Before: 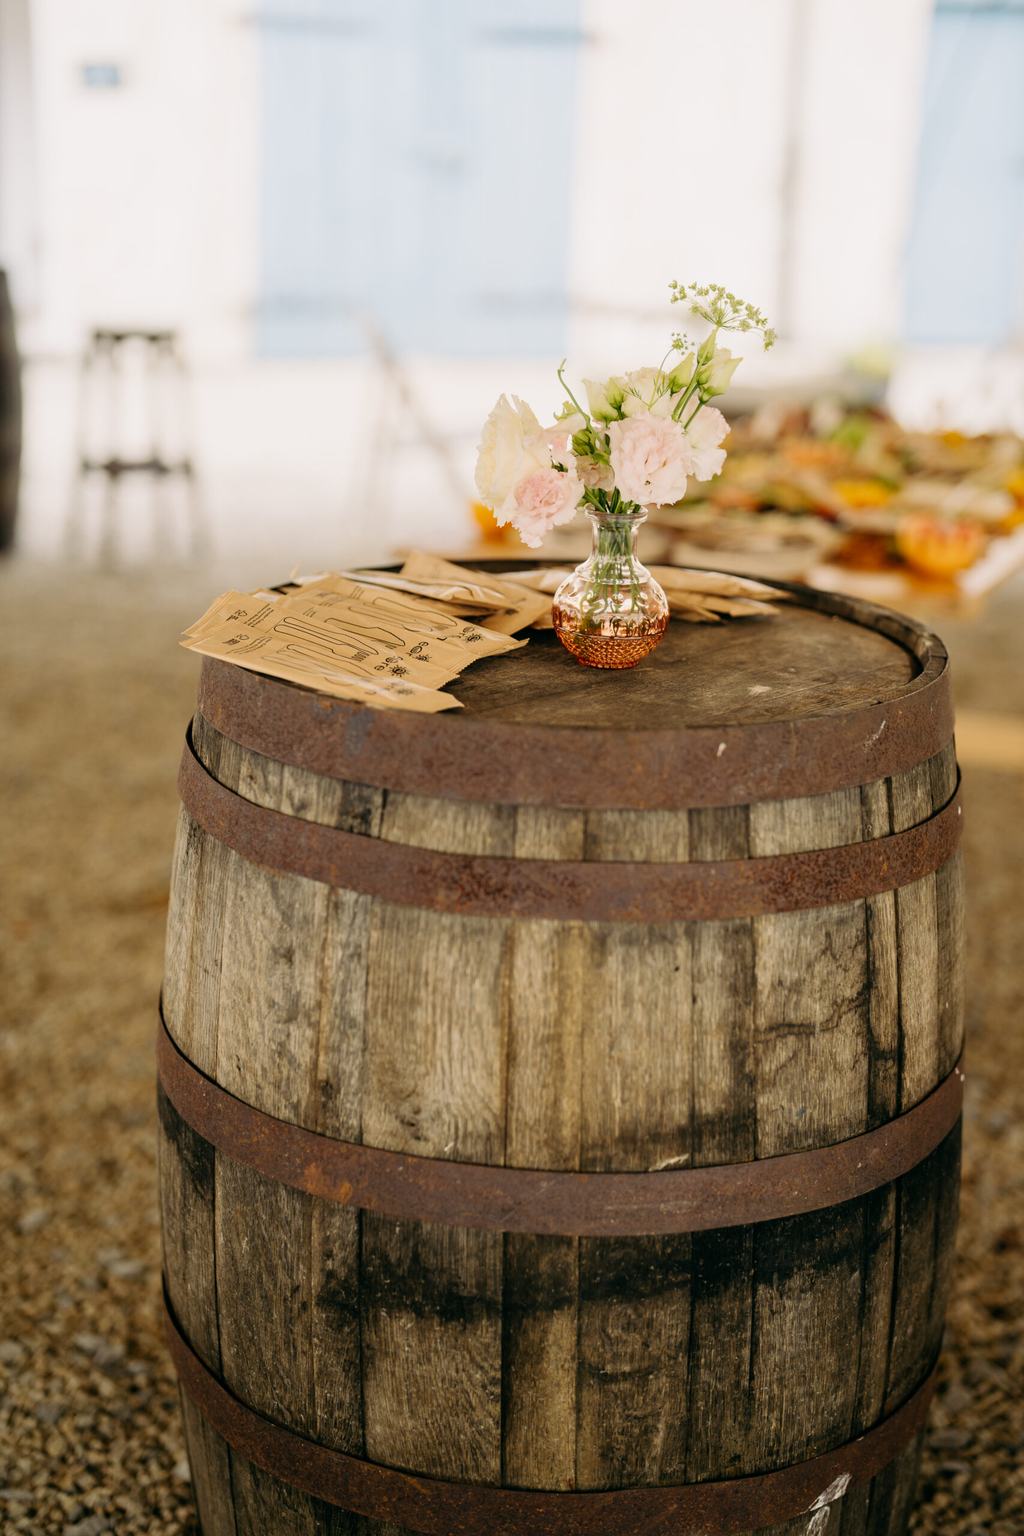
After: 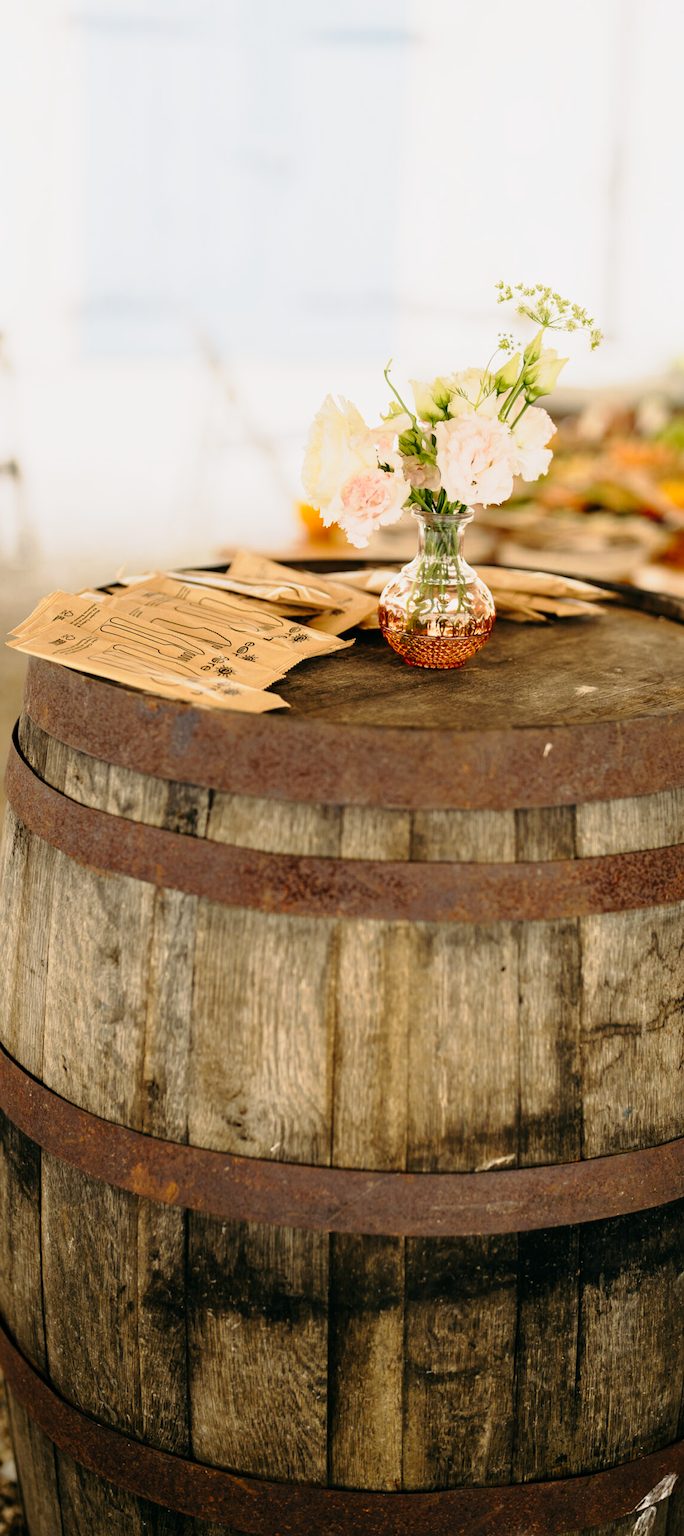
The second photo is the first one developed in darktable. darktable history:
crop: left 17.027%, right 16.156%
tone curve: curves: ch0 [(0, 0) (0.105, 0.08) (0.195, 0.18) (0.283, 0.288) (0.384, 0.419) (0.485, 0.531) (0.638, 0.69) (0.795, 0.879) (1, 0.977)]; ch1 [(0, 0) (0.161, 0.092) (0.35, 0.33) (0.379, 0.401) (0.456, 0.469) (0.498, 0.503) (0.531, 0.537) (0.596, 0.621) (0.635, 0.655) (1, 1)]; ch2 [(0, 0) (0.371, 0.362) (0.437, 0.437) (0.483, 0.484) (0.53, 0.515) (0.56, 0.58) (0.622, 0.606) (1, 1)], preserve colors none
